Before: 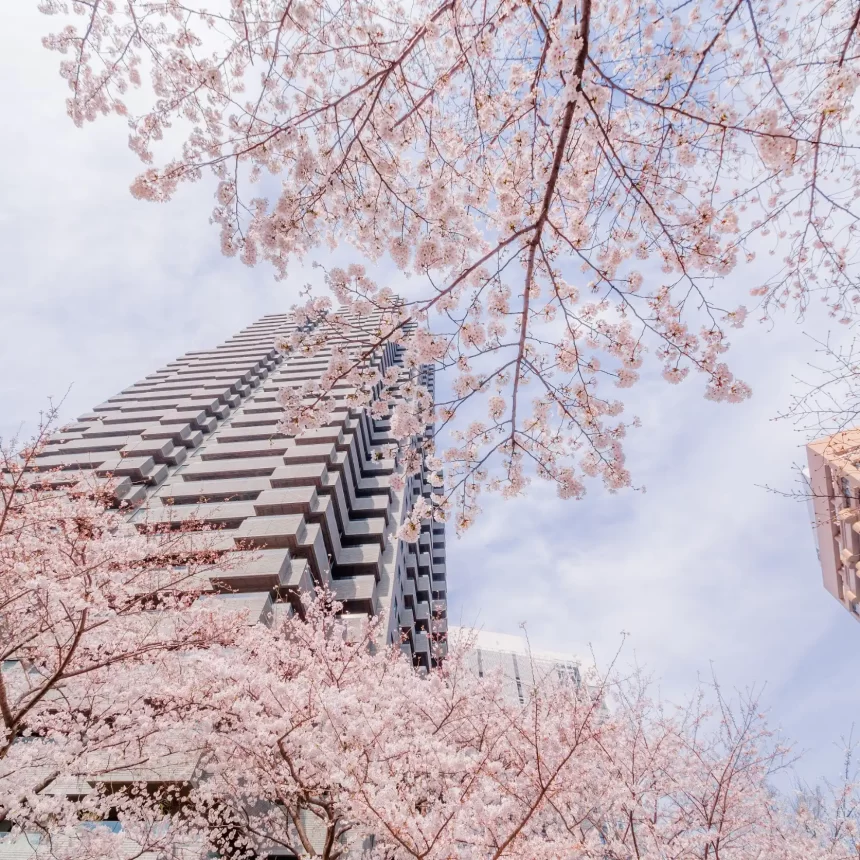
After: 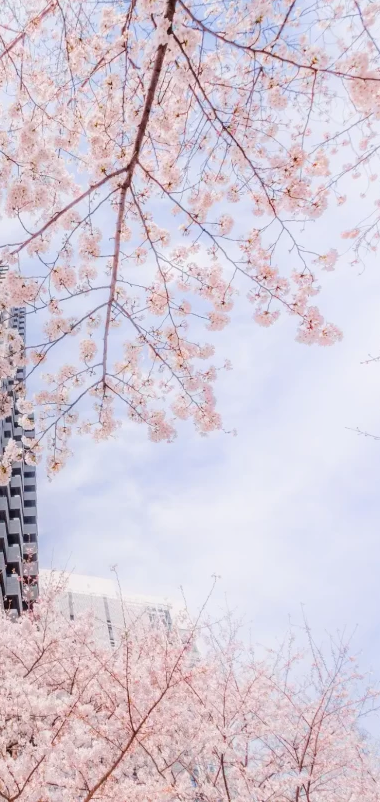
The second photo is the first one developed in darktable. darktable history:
crop: left 47.628%, top 6.732%, right 8.076%
shadows and highlights: shadows -22.65, highlights 44.22, highlights color adjustment 73.29%, soften with gaussian
